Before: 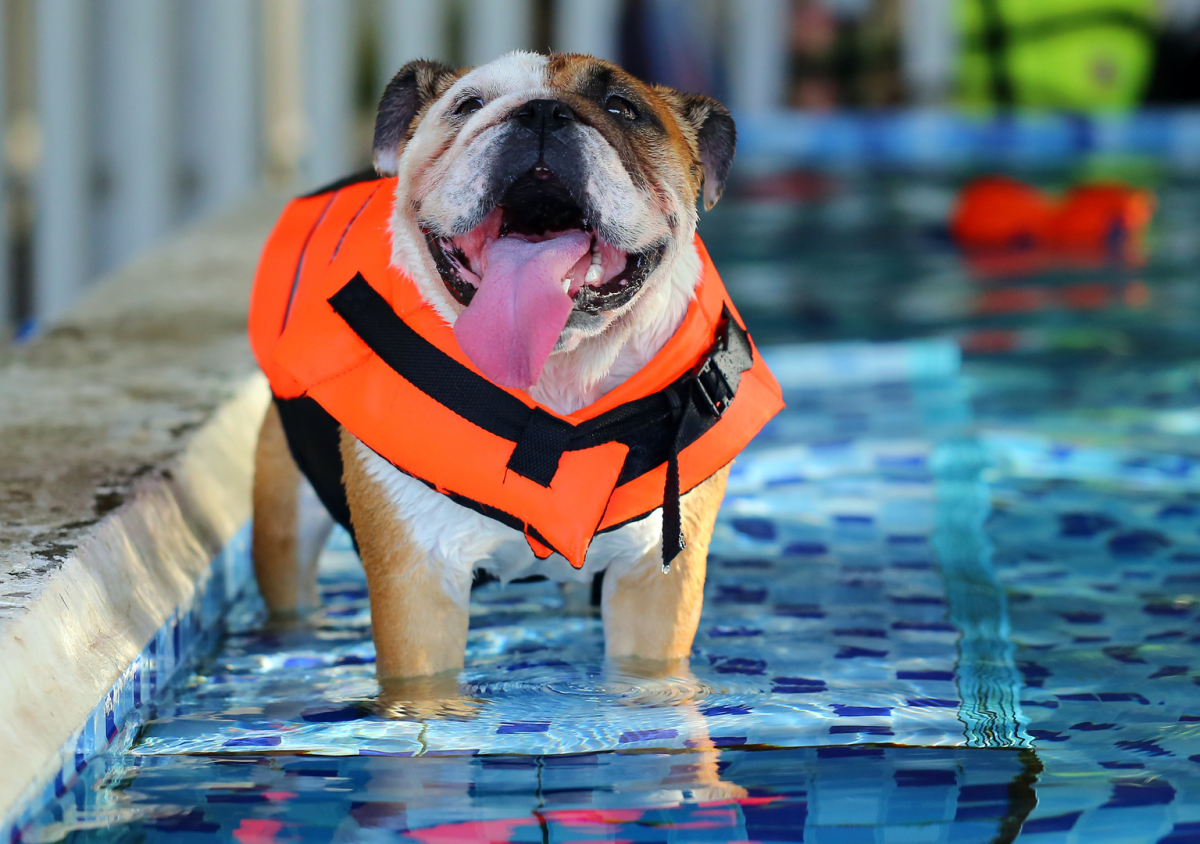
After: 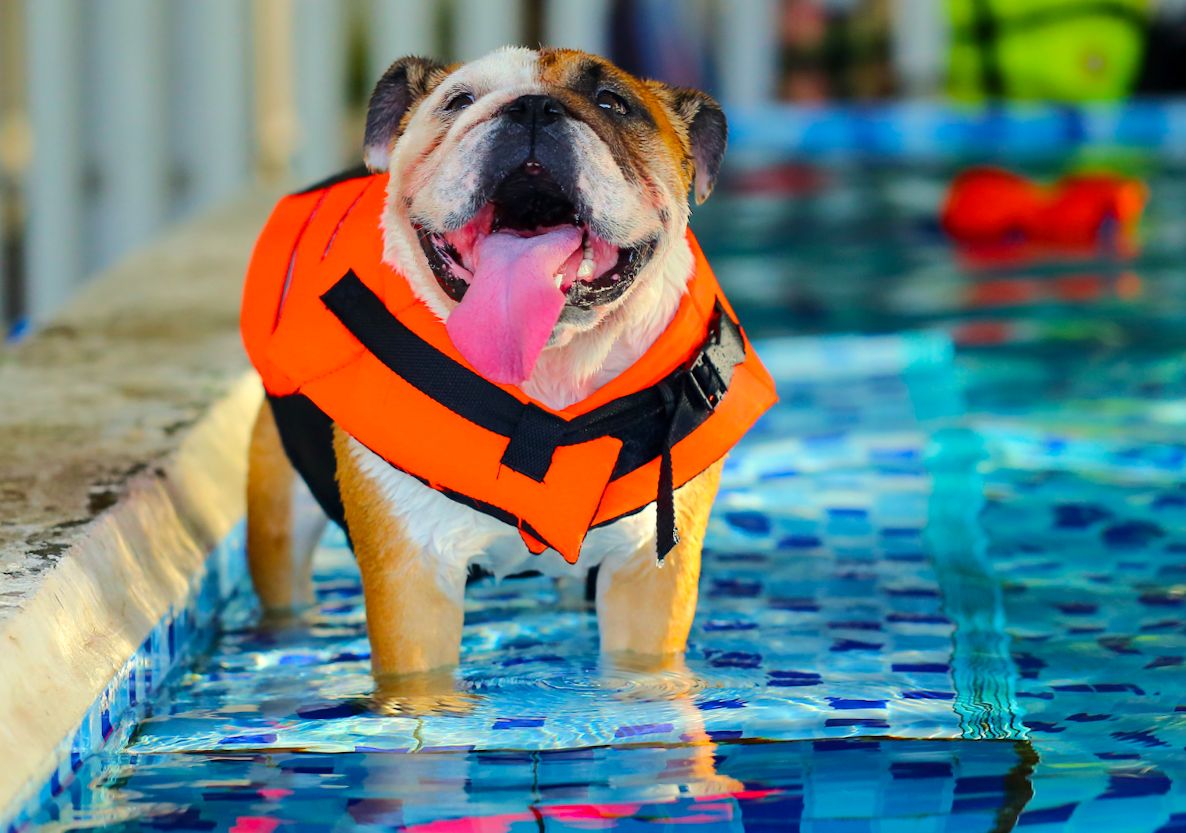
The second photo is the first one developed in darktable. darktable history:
rotate and perspective: rotation -0.45°, automatic cropping original format, crop left 0.008, crop right 0.992, crop top 0.012, crop bottom 0.988
color balance rgb: perceptual saturation grading › global saturation 25%, perceptual brilliance grading › mid-tones 10%, perceptual brilliance grading › shadows 15%, global vibrance 20%
white balance: red 1.045, blue 0.932
